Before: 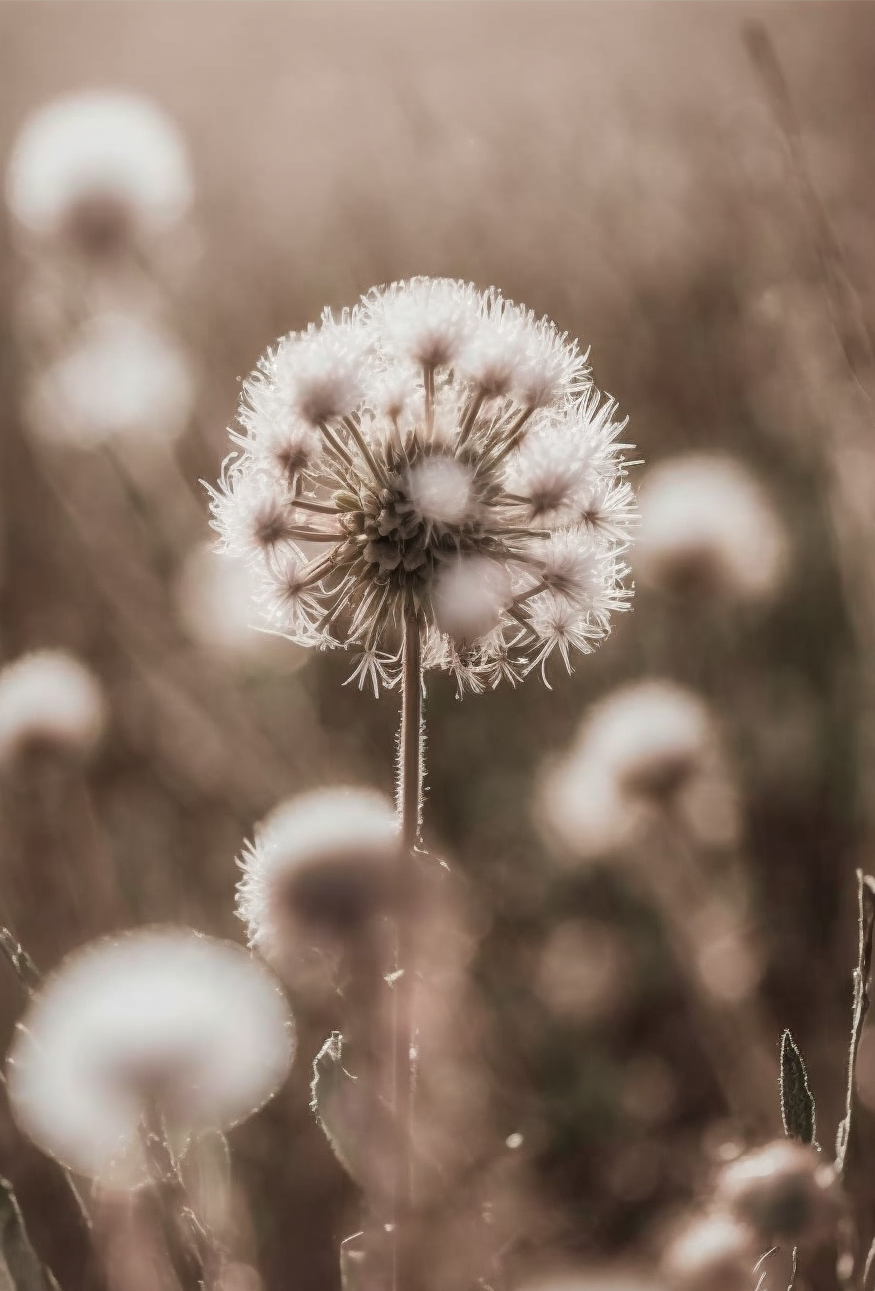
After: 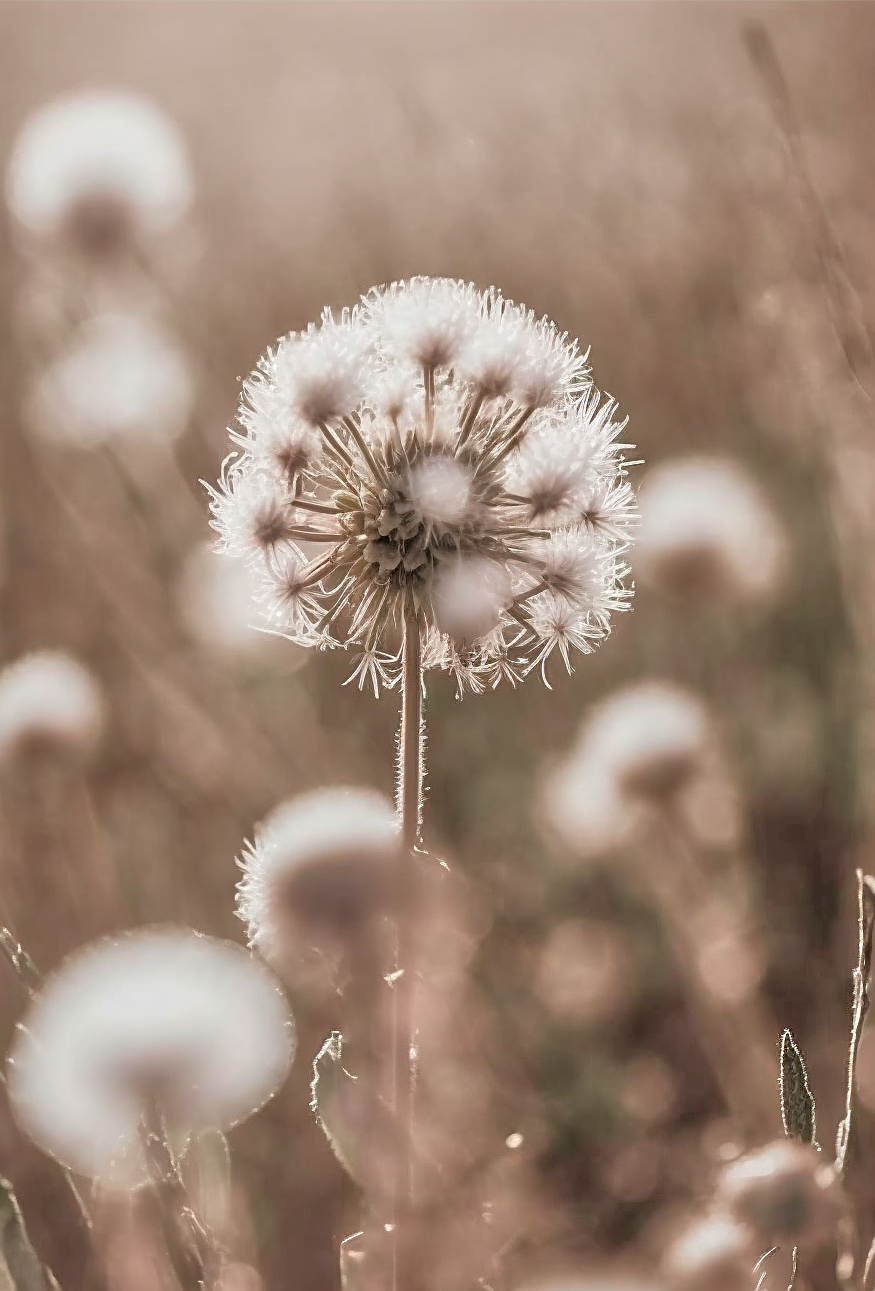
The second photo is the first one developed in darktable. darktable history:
tone equalizer: -7 EV 0.152 EV, -6 EV 0.628 EV, -5 EV 1.15 EV, -4 EV 1.34 EV, -3 EV 1.16 EV, -2 EV 0.6 EV, -1 EV 0.149 EV
sharpen: on, module defaults
